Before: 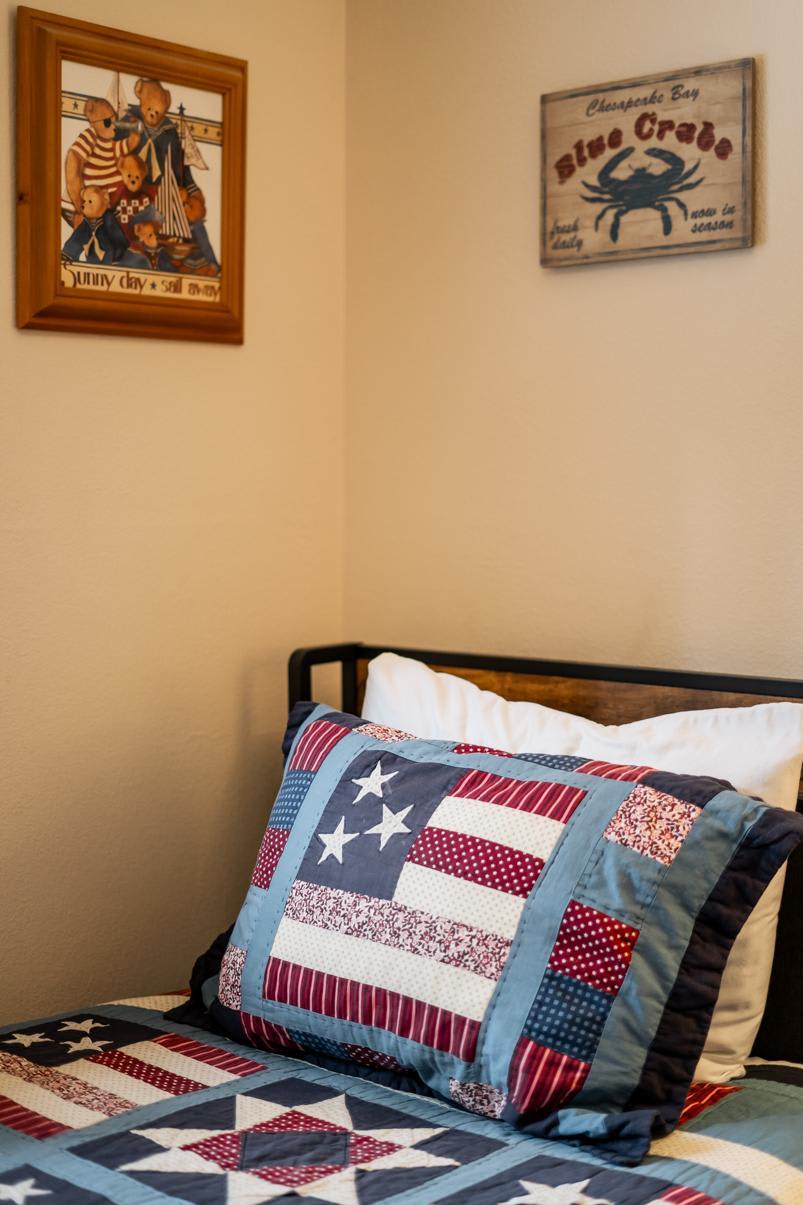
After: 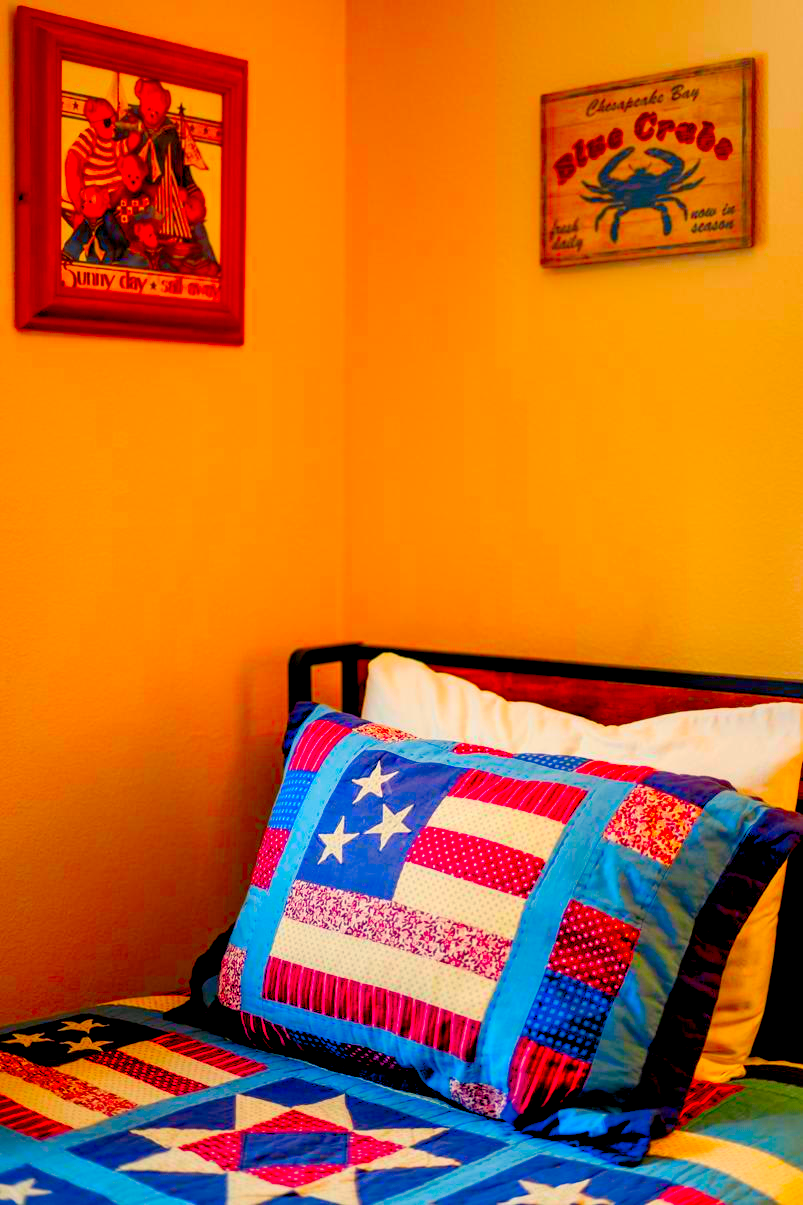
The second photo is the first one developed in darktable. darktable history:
color balance rgb: shadows lift › chroma 3%, shadows lift › hue 280.8°, power › hue 330°, highlights gain › chroma 3%, highlights gain › hue 75.6°, global offset › luminance -1%, perceptual saturation grading › global saturation 20%, perceptual saturation grading › highlights -25%, perceptual saturation grading › shadows 50%, global vibrance 20%
color correction: saturation 3
